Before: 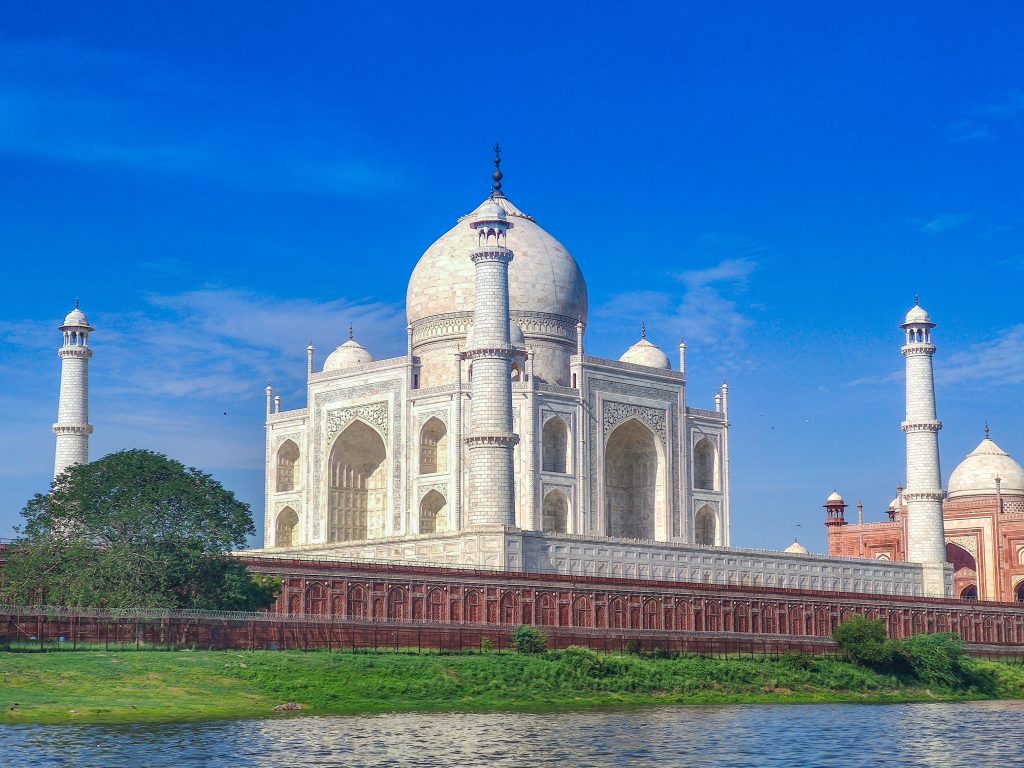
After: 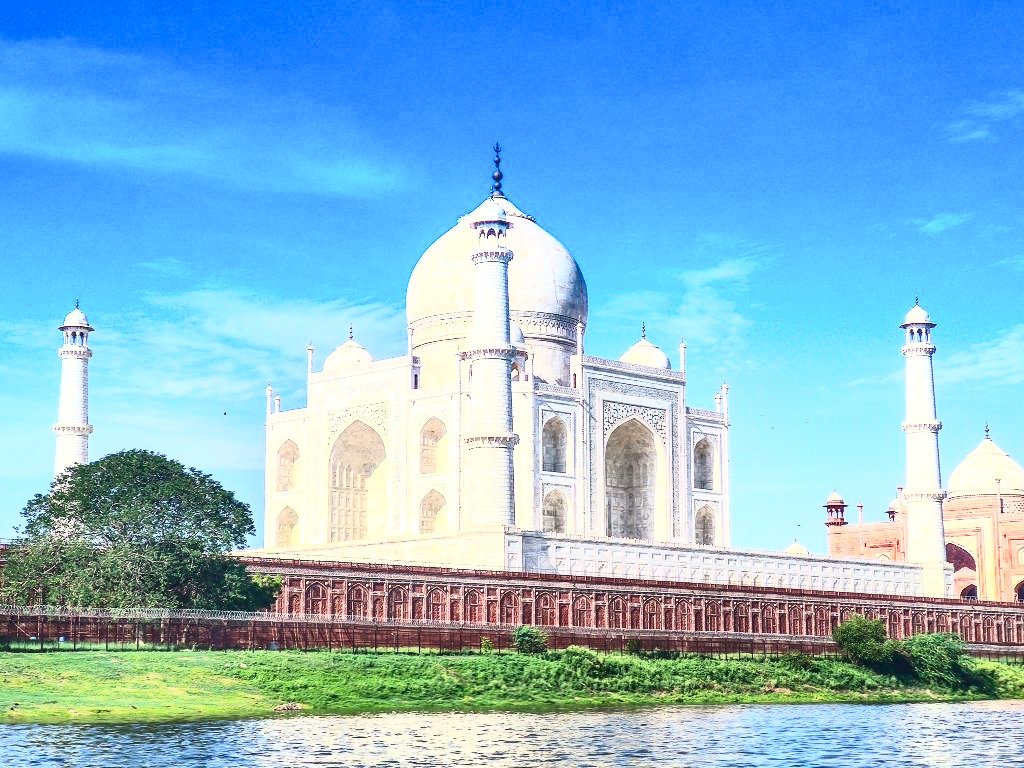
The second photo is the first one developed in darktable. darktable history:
exposure: black level correction 0, exposure 0.499 EV, compensate exposure bias true, compensate highlight preservation false
contrast brightness saturation: contrast 0.604, brightness 0.327, saturation 0.139
